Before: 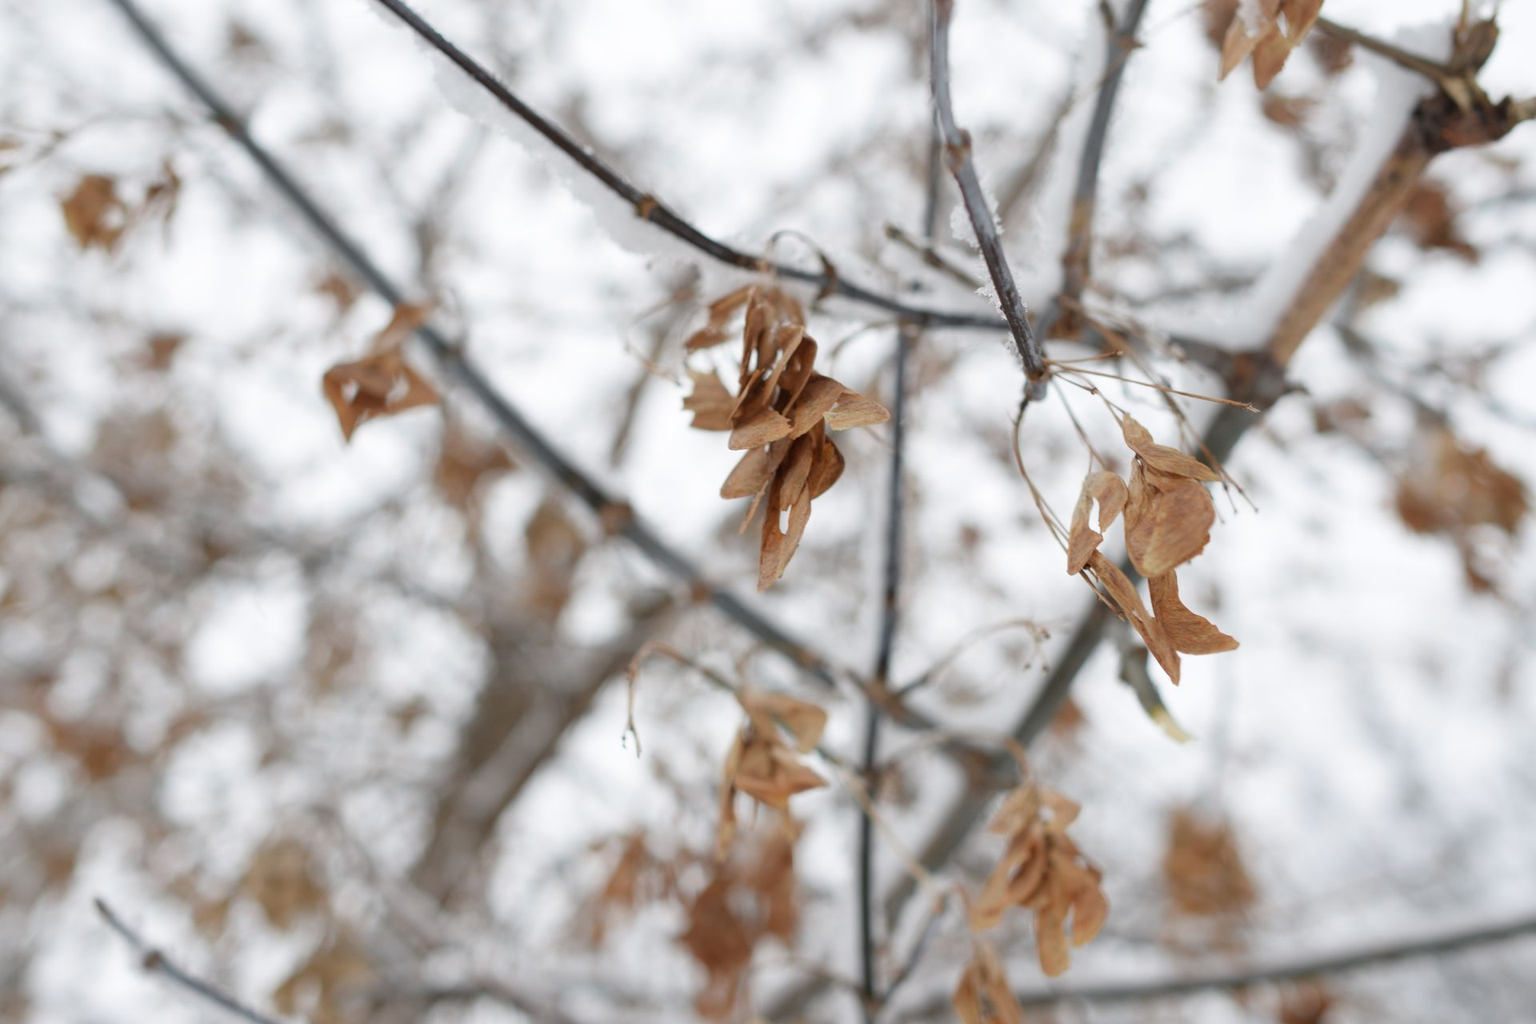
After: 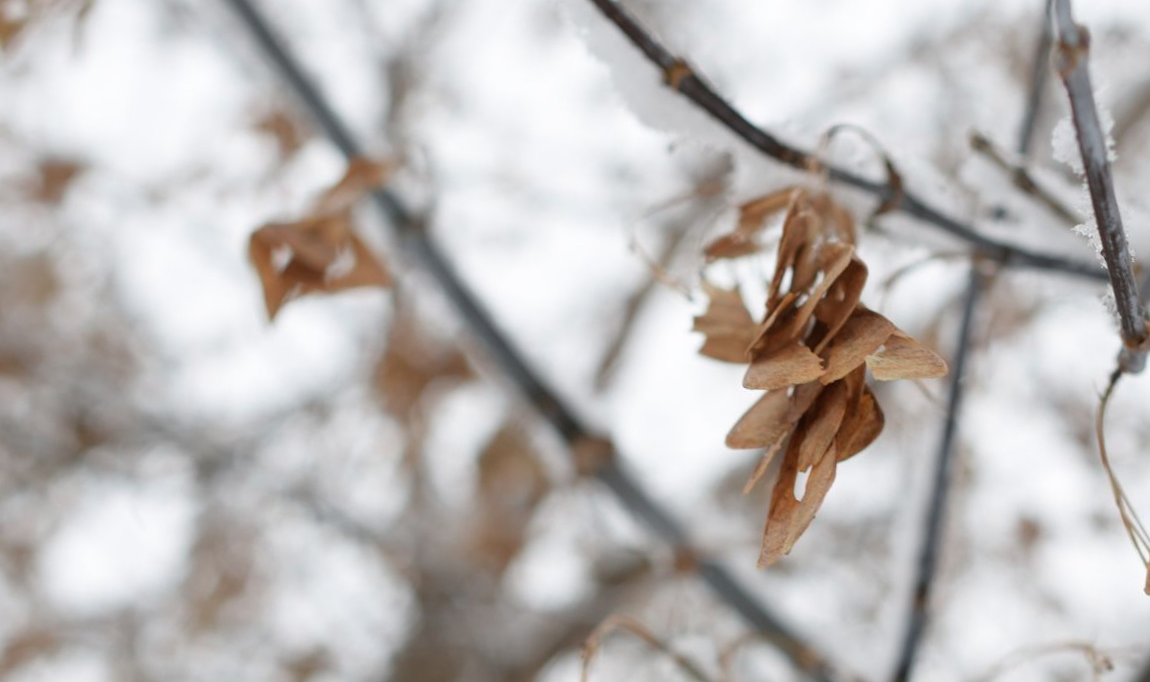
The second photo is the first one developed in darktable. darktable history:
exposure: compensate highlight preservation false
crop and rotate: angle -6.92°, left 2.213%, top 6.882%, right 27.458%, bottom 30.519%
